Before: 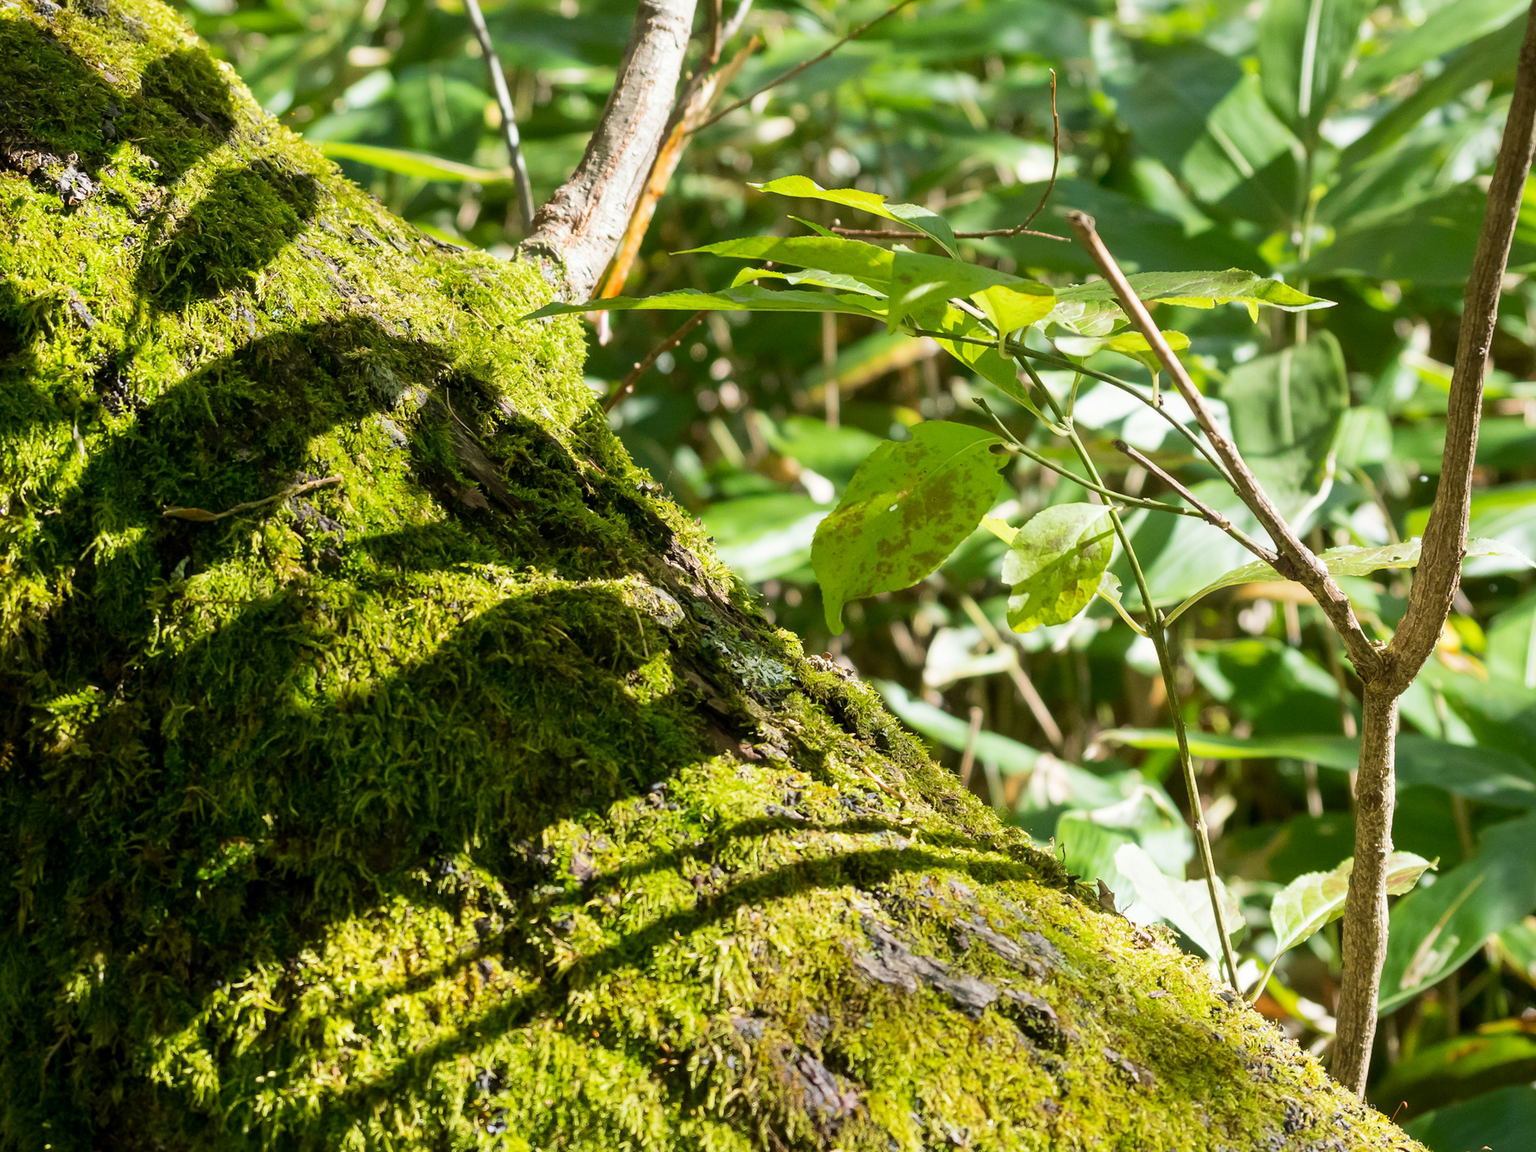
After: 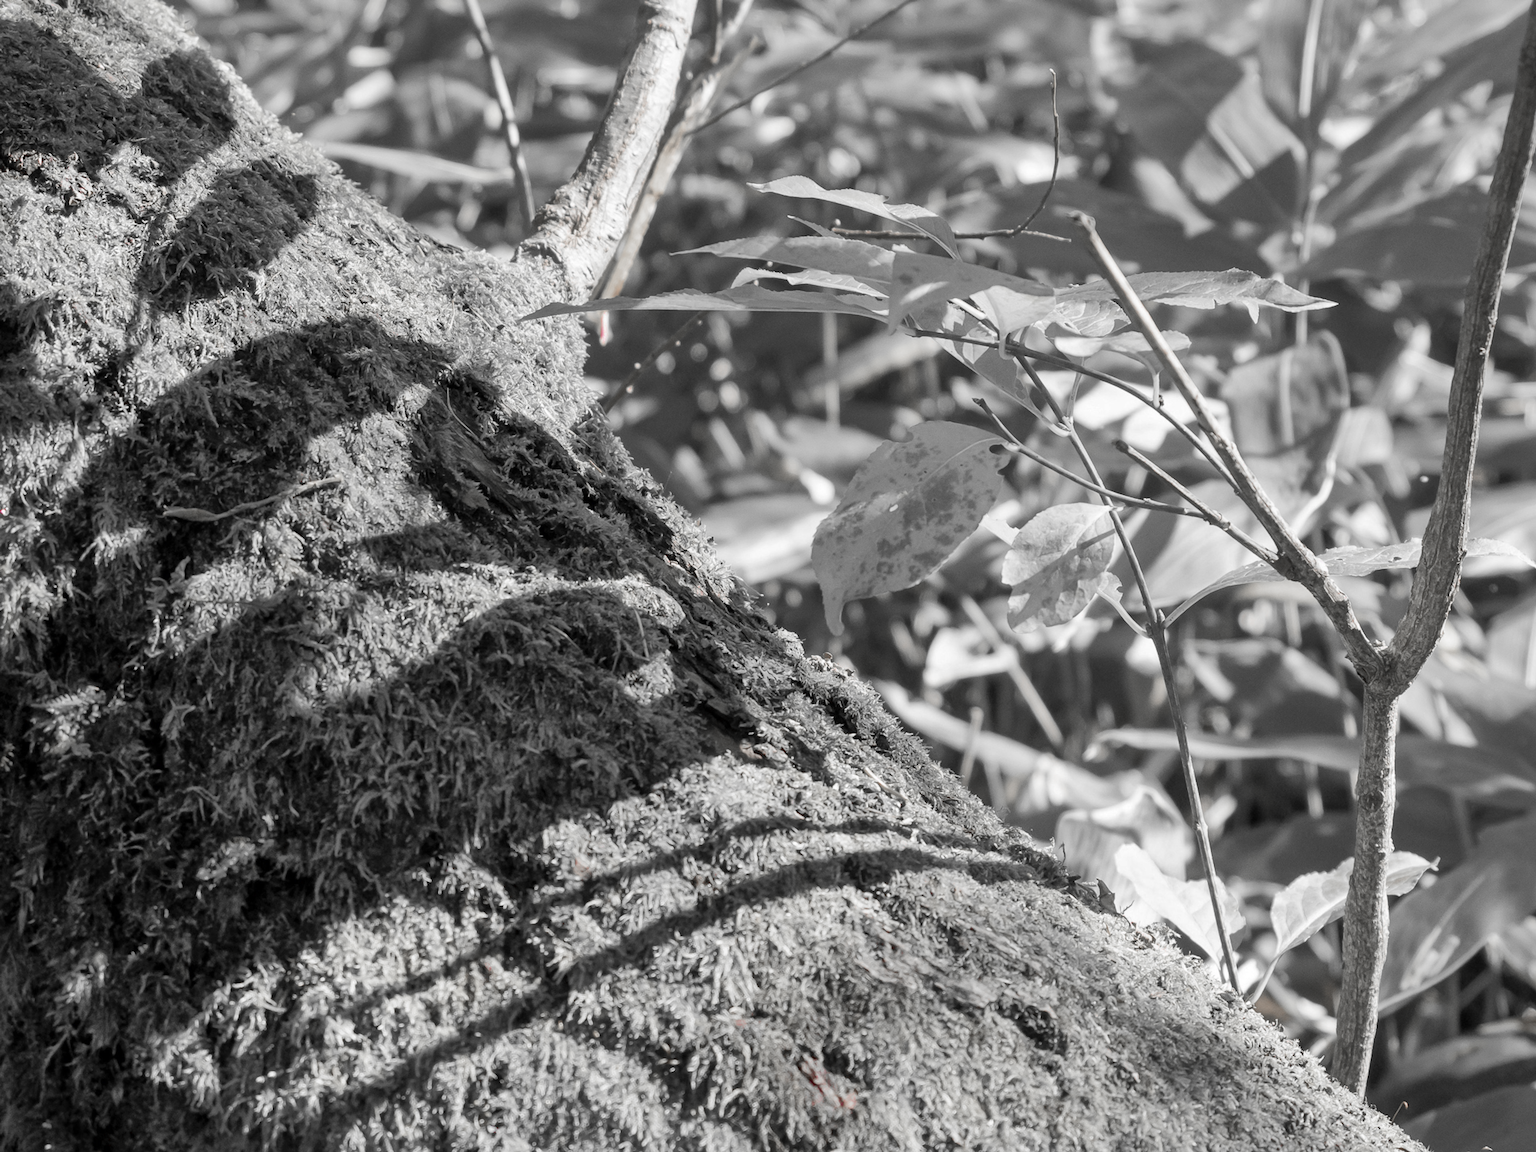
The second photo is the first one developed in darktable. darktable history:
rotate and perspective: crop left 0, crop top 0
color zones: curves: ch0 [(0, 0.278) (0.143, 0.5) (0.286, 0.5) (0.429, 0.5) (0.571, 0.5) (0.714, 0.5) (0.857, 0.5) (1, 0.5)]; ch1 [(0, 1) (0.143, 0.165) (0.286, 0) (0.429, 0) (0.571, 0) (0.714, 0) (0.857, 0.5) (1, 0.5)]; ch2 [(0, 0.508) (0.143, 0.5) (0.286, 0.5) (0.429, 0.5) (0.571, 0.5) (0.714, 0.5) (0.857, 0.5) (1, 0.5)]
exposure: compensate highlight preservation false
shadows and highlights: on, module defaults
